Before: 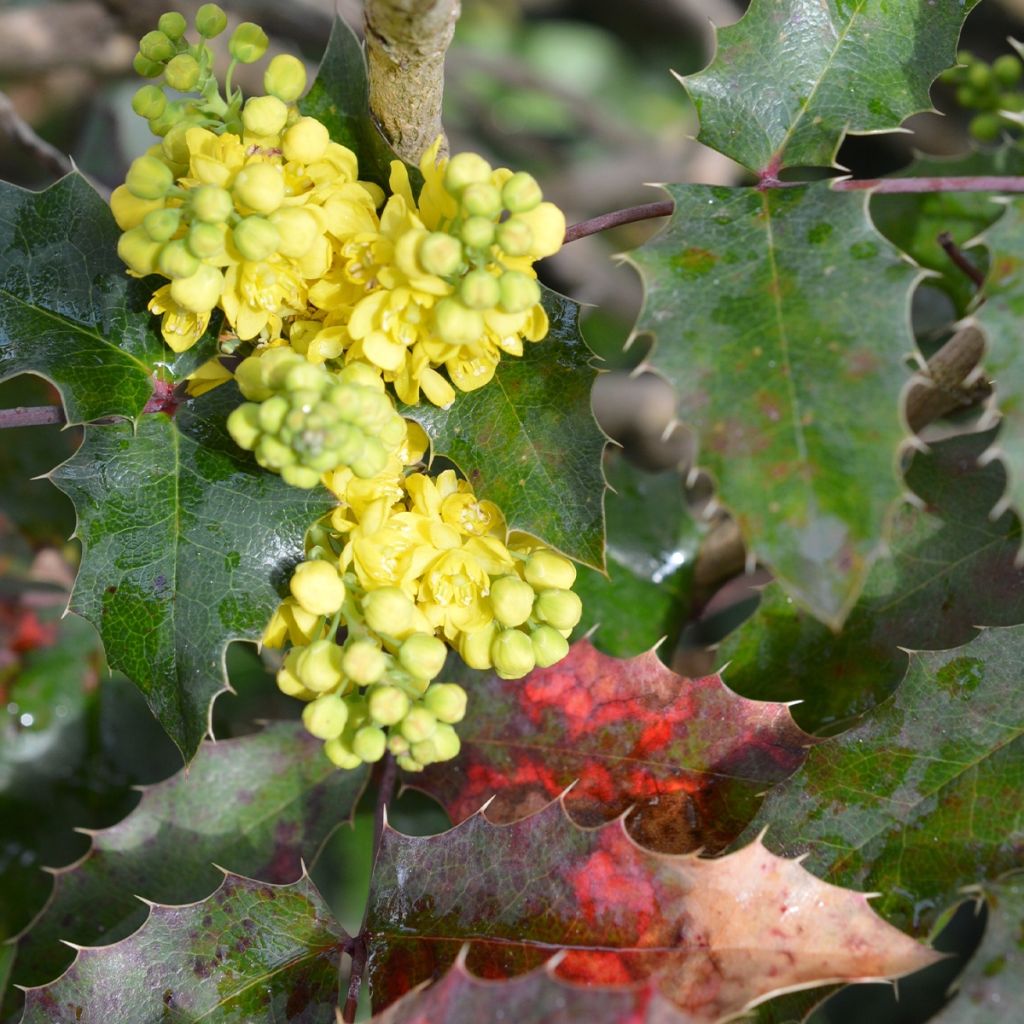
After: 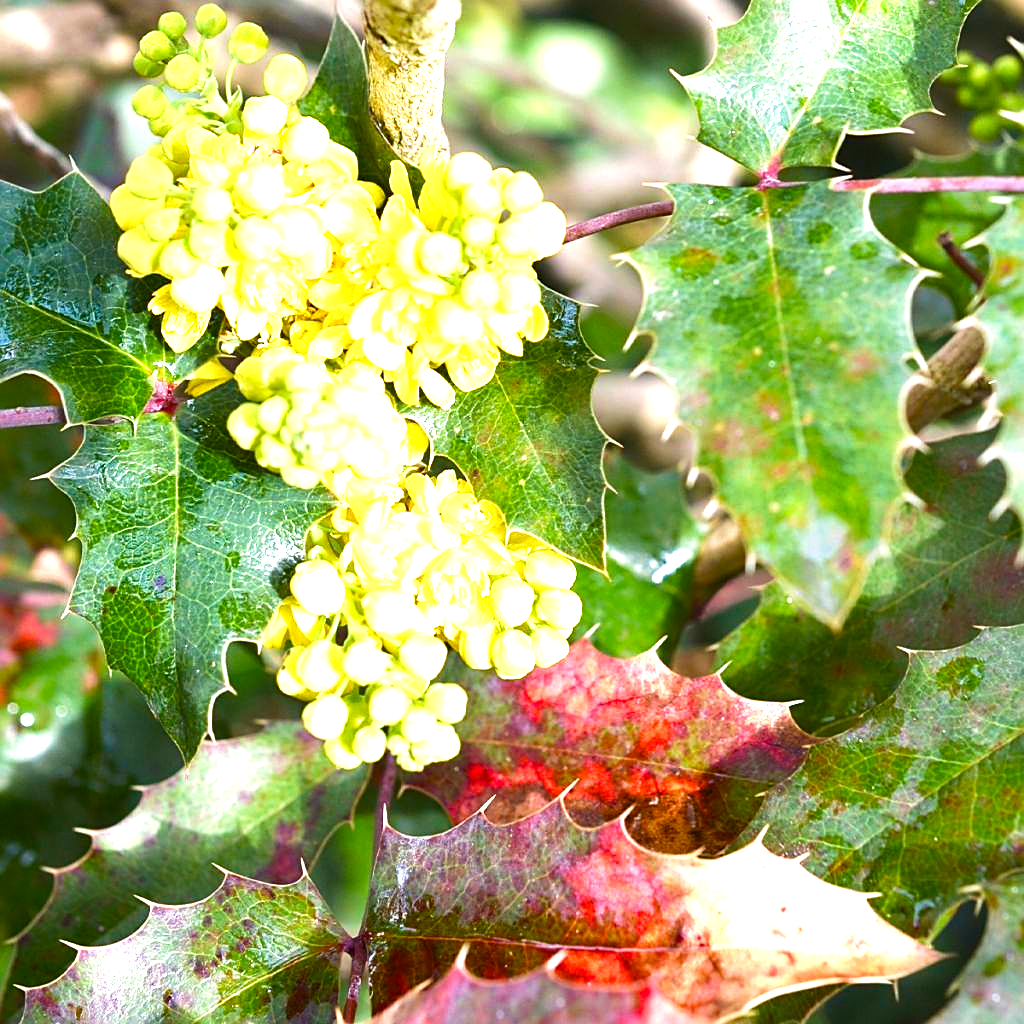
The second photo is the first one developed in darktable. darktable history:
color balance rgb: perceptual saturation grading › mid-tones 6.33%, perceptual saturation grading › shadows 72.44%, perceptual brilliance grading › highlights 11.59%, contrast 5.05%
exposure: black level correction 0, exposure 1.2 EV, compensate highlight preservation false
sharpen: on, module defaults
velvia: strength 45%
